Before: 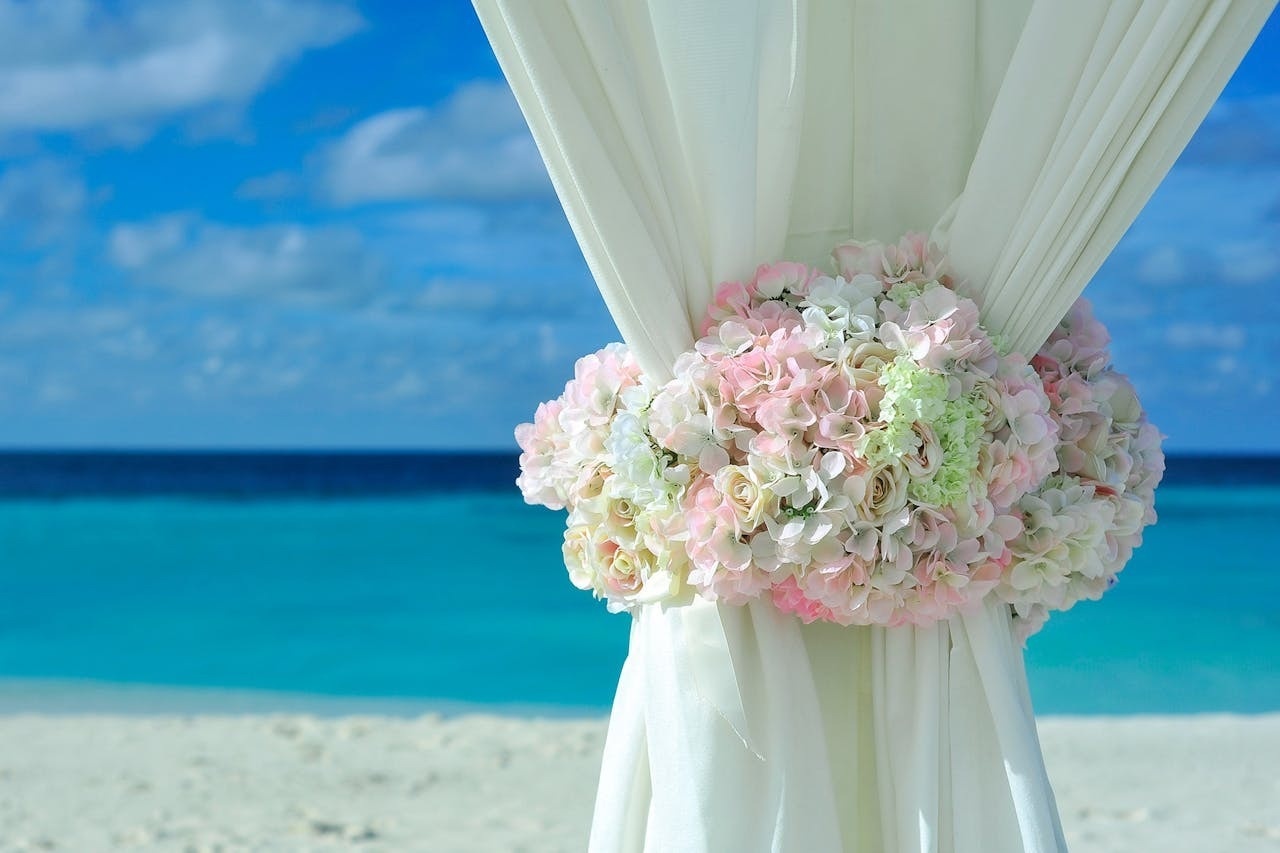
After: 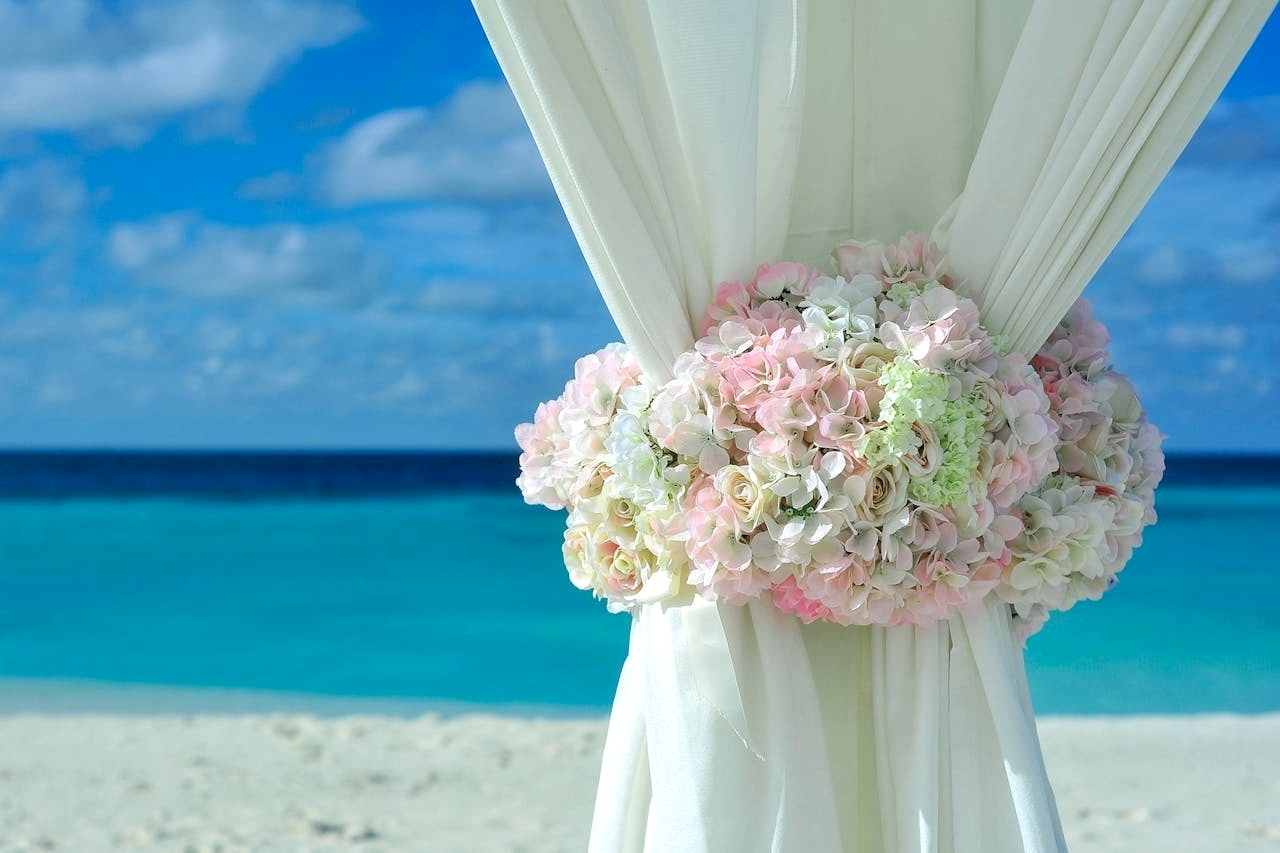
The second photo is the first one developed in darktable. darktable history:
tone equalizer: on, module defaults
local contrast: highlights 100%, shadows 101%, detail 120%, midtone range 0.2
